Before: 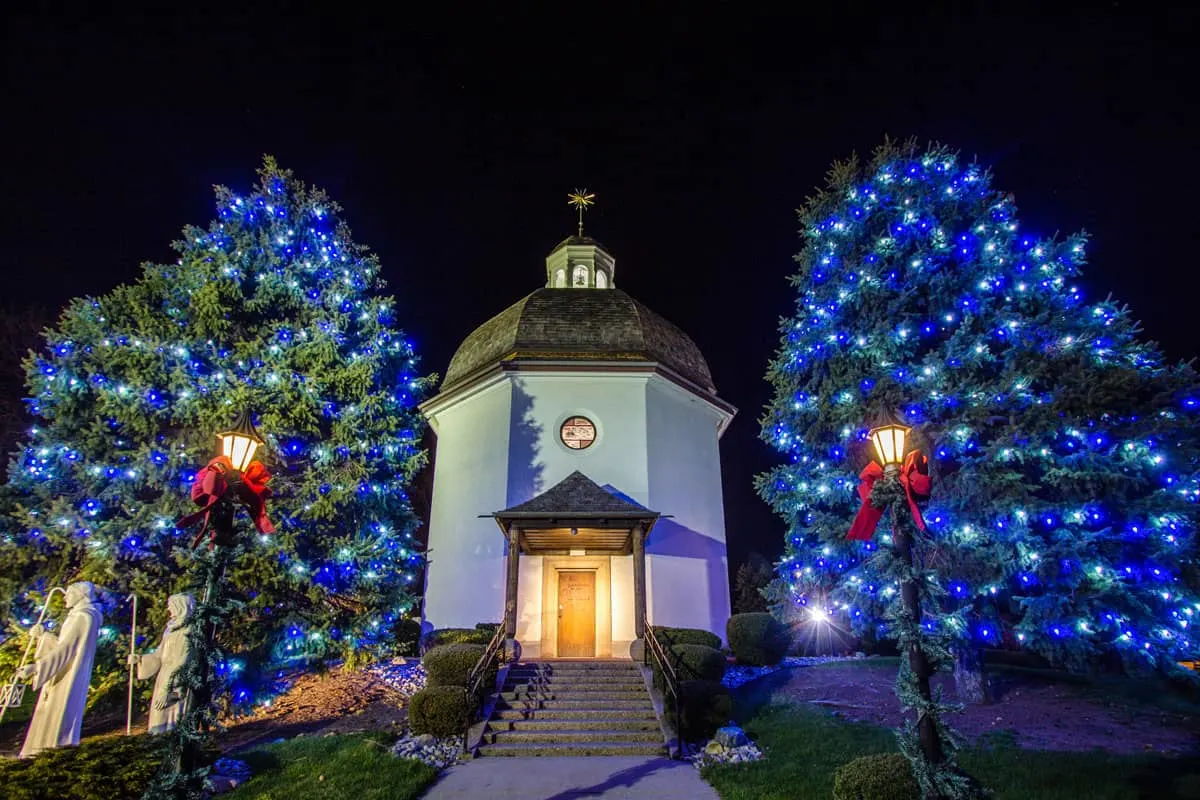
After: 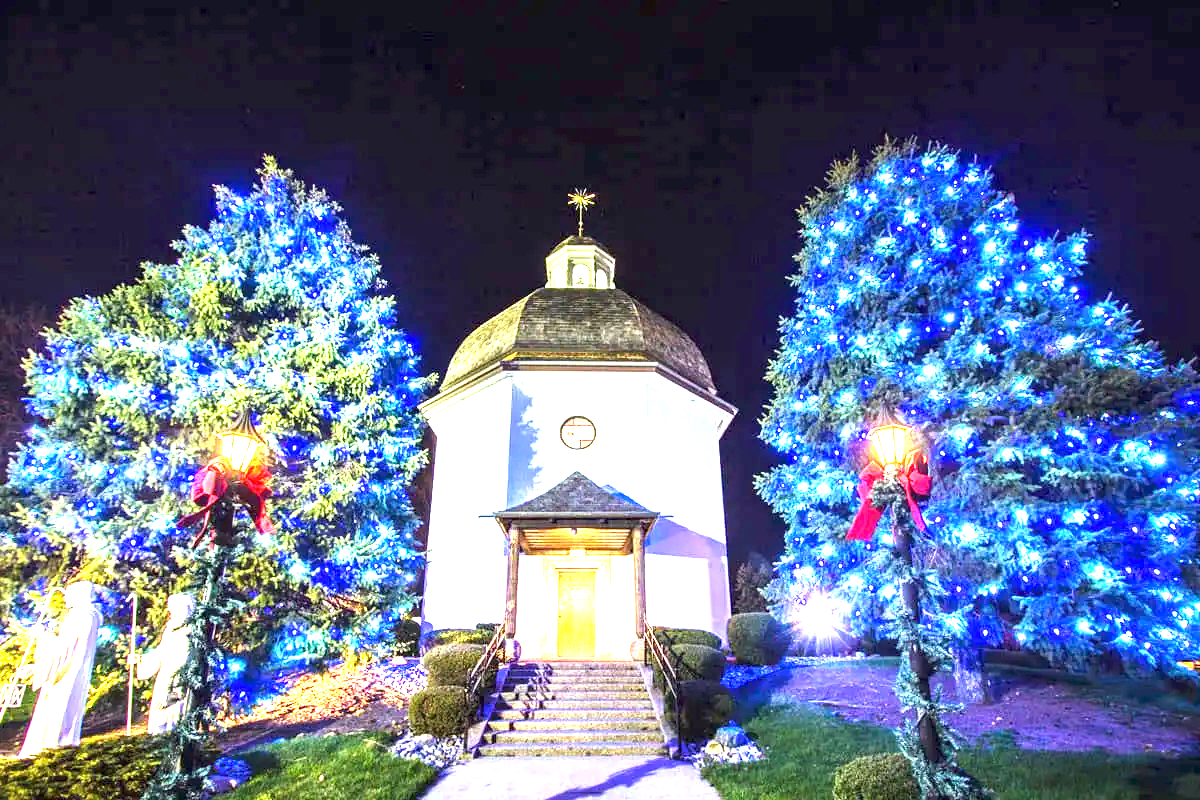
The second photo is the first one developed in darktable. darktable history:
exposure: exposure 2.913 EV, compensate highlight preservation false
